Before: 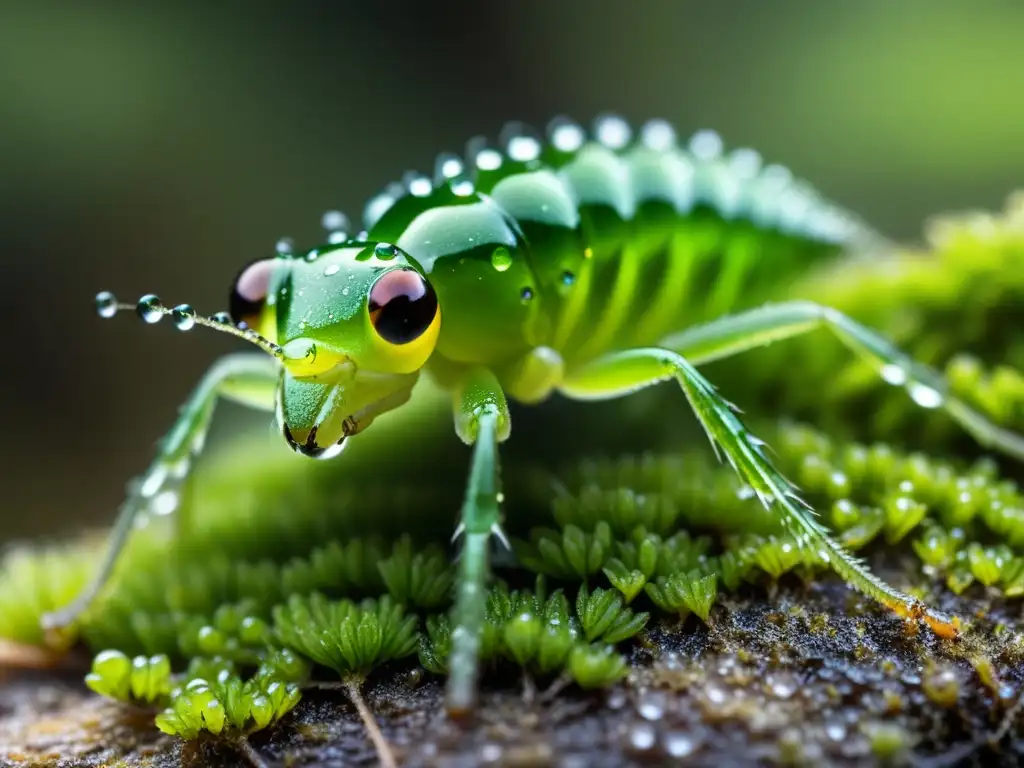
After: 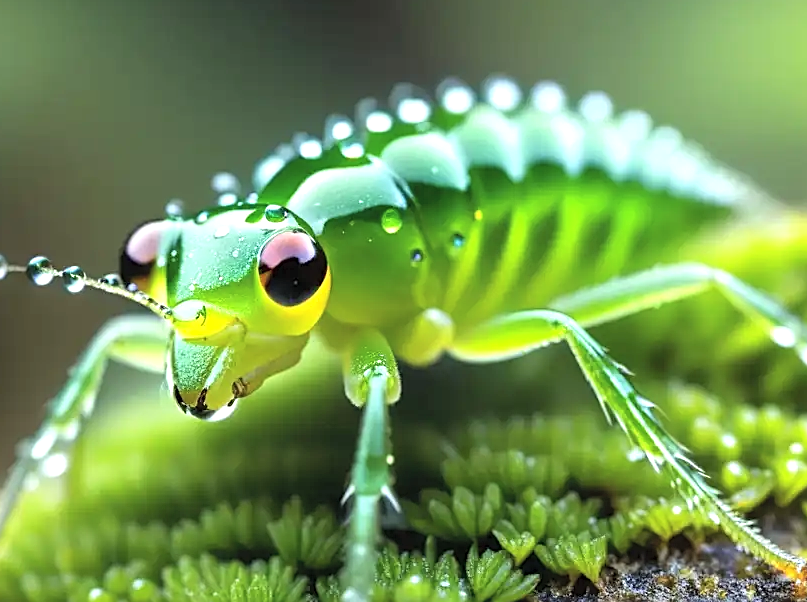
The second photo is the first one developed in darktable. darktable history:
crop and rotate: left 10.764%, top 5.057%, right 10.361%, bottom 16.521%
exposure: black level correction 0, exposure 0.591 EV, compensate exposure bias true, compensate highlight preservation false
sharpen: on, module defaults
contrast brightness saturation: brightness 0.155
